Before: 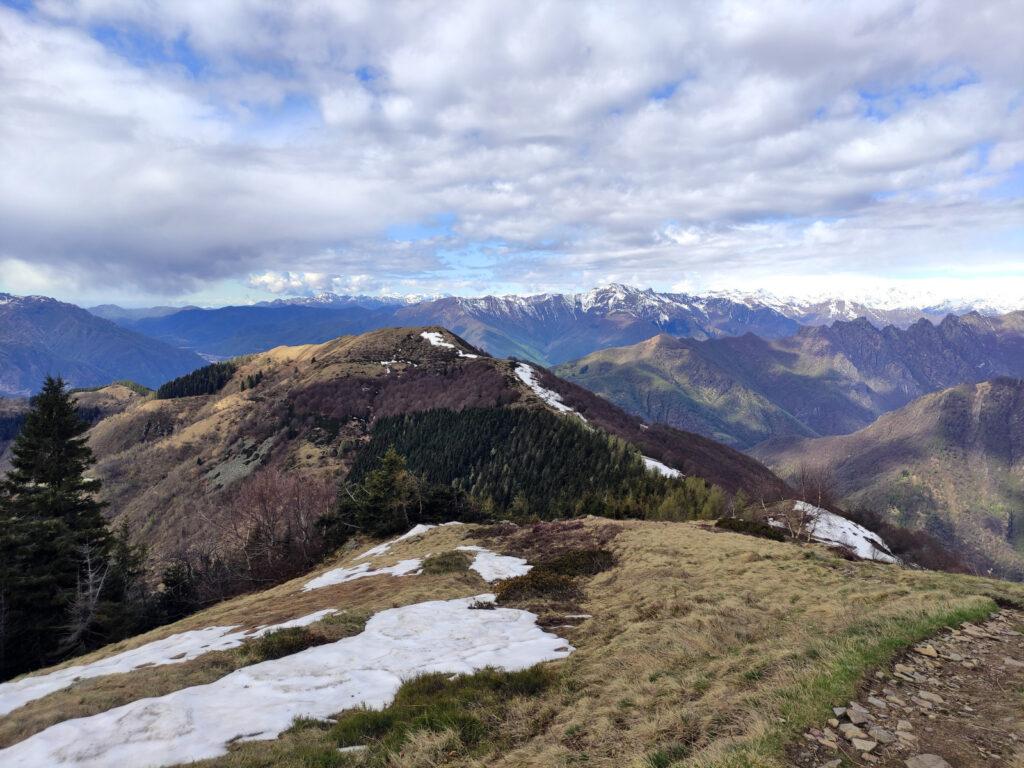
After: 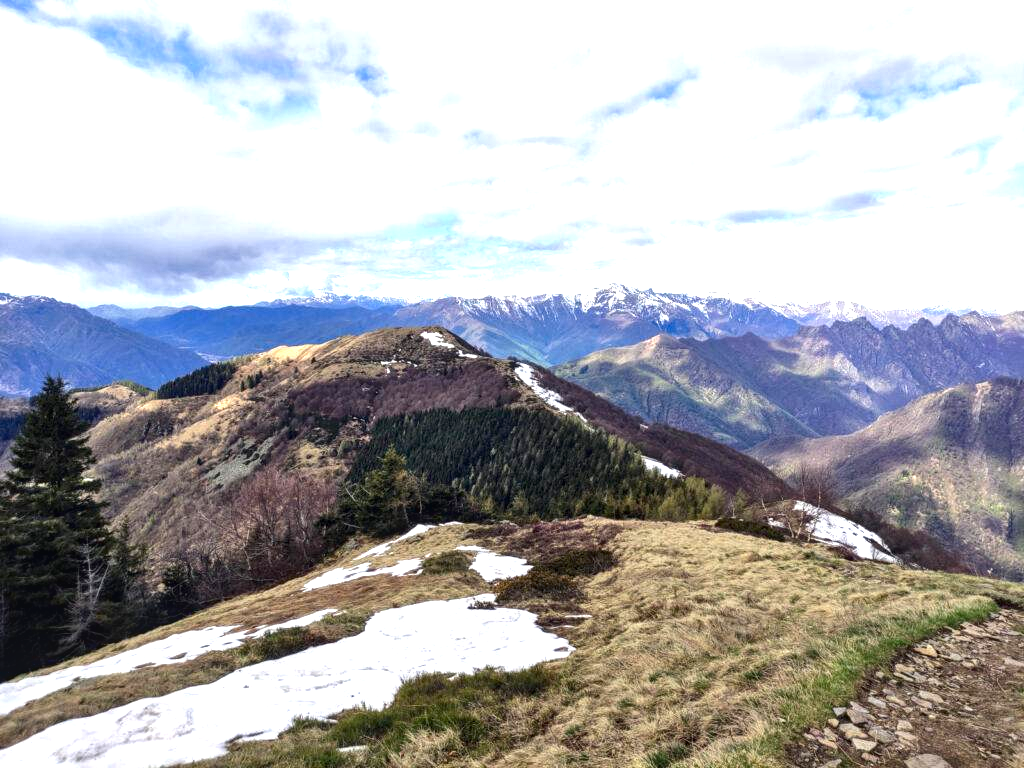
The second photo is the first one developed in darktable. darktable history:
local contrast: on, module defaults
exposure: black level correction 0.001, exposure 1 EV, compensate highlight preservation false
contrast brightness saturation: brightness -0.097
